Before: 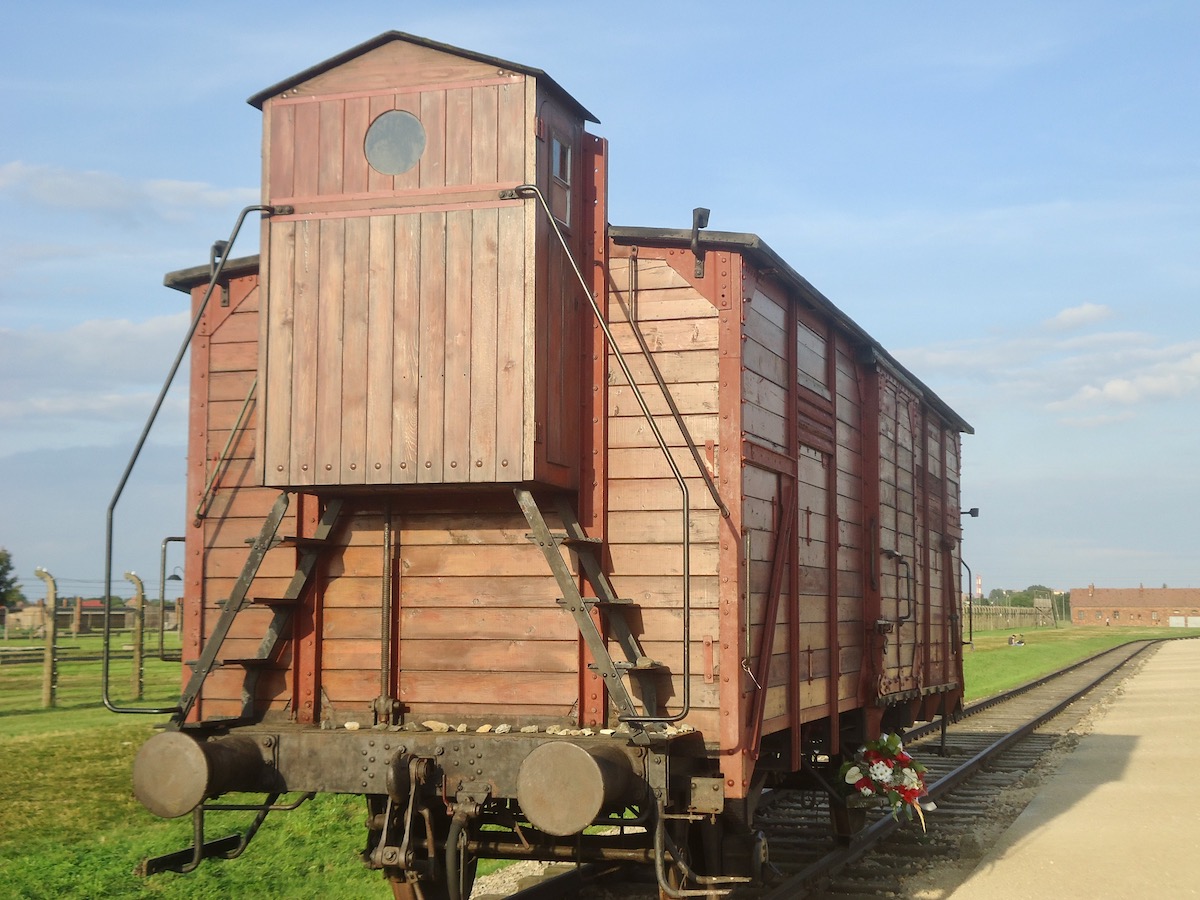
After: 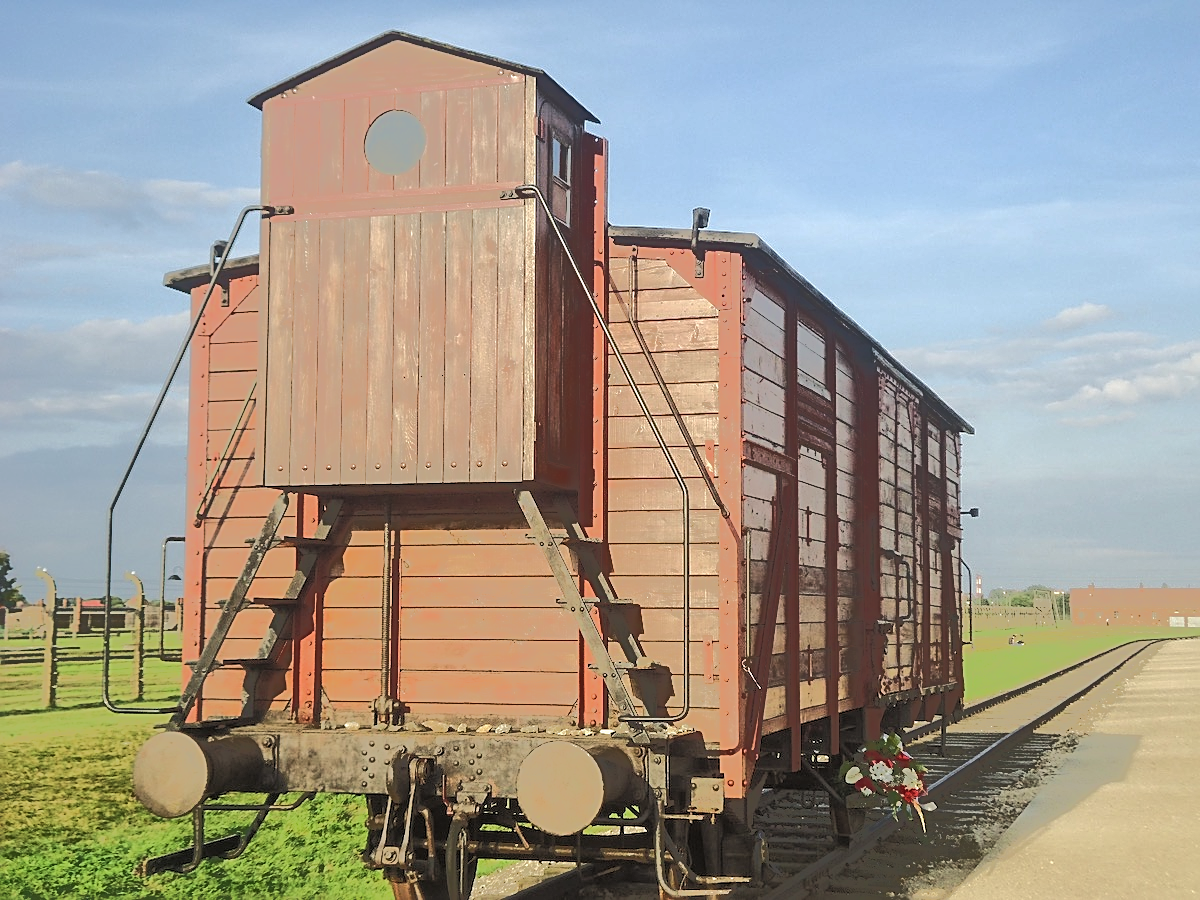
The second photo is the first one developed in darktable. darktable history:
tone equalizer: -7 EV -0.657 EV, -6 EV 1 EV, -5 EV -0.466 EV, -4 EV 0.406 EV, -3 EV 0.414 EV, -2 EV 0.15 EV, -1 EV -0.156 EV, +0 EV -0.367 EV, edges refinement/feathering 500, mask exposure compensation -1.57 EV, preserve details no
sharpen: on, module defaults
exposure: black level correction -0.008, exposure 0.066 EV, compensate highlight preservation false
local contrast: highlights 104%, shadows 103%, detail 119%, midtone range 0.2
